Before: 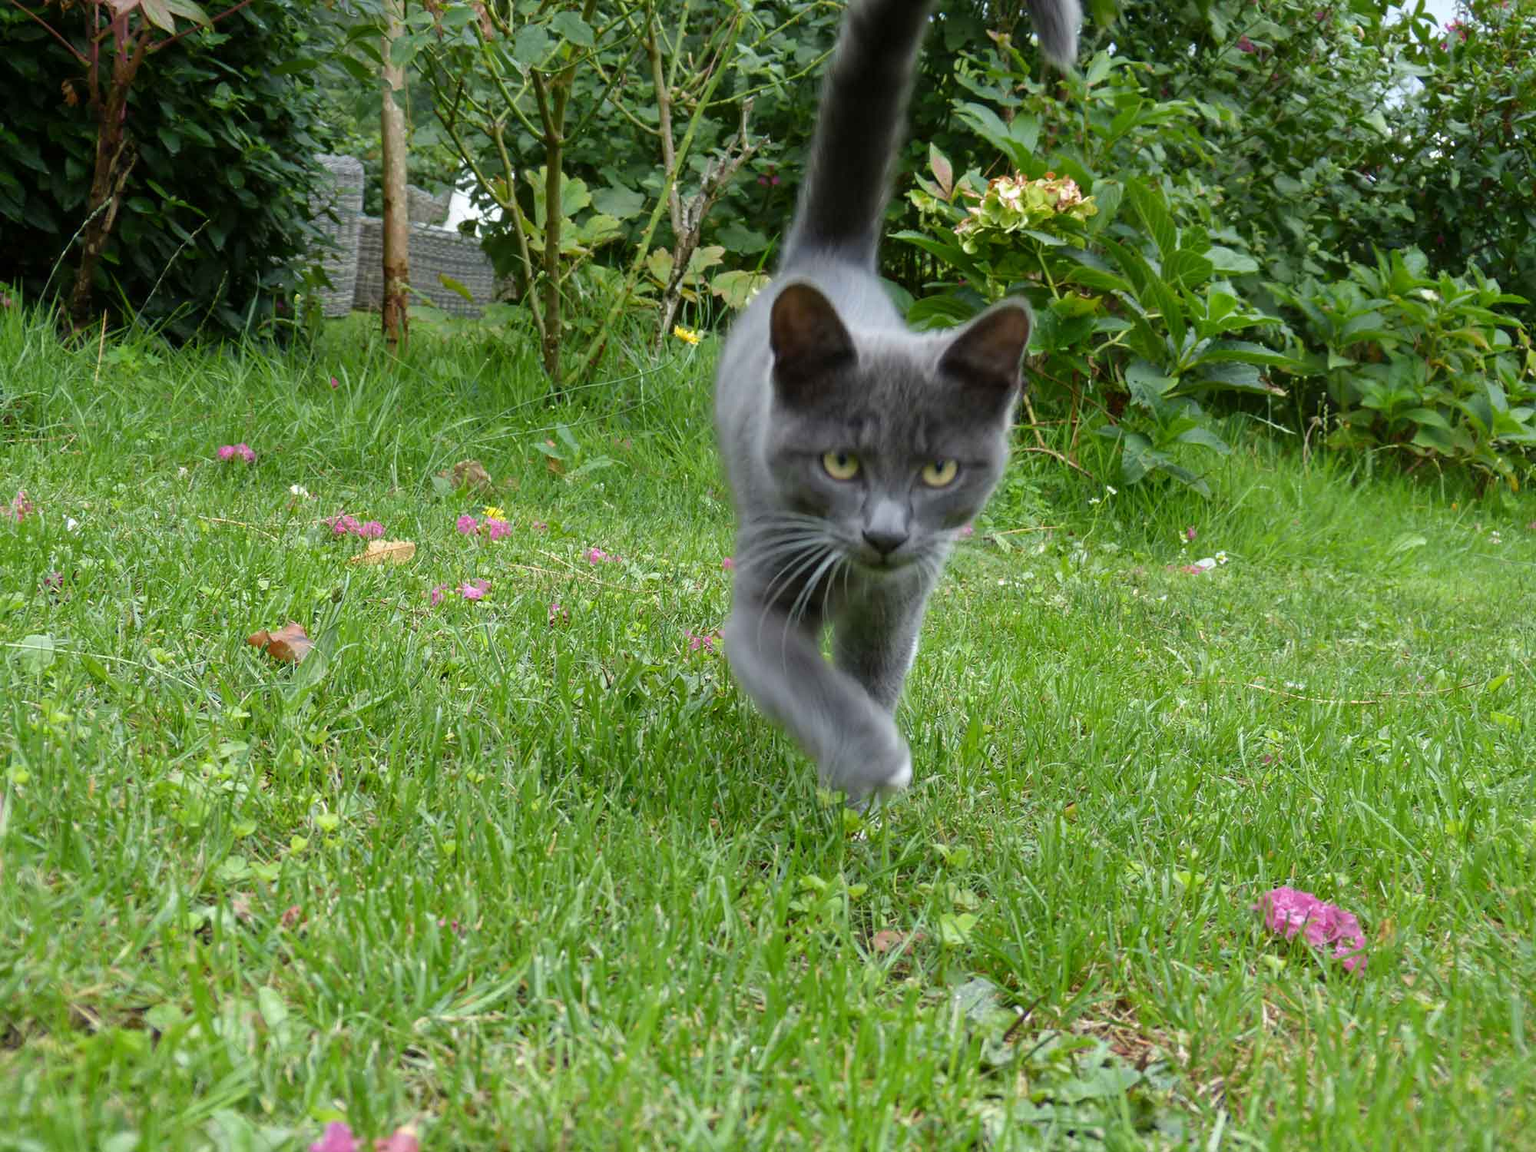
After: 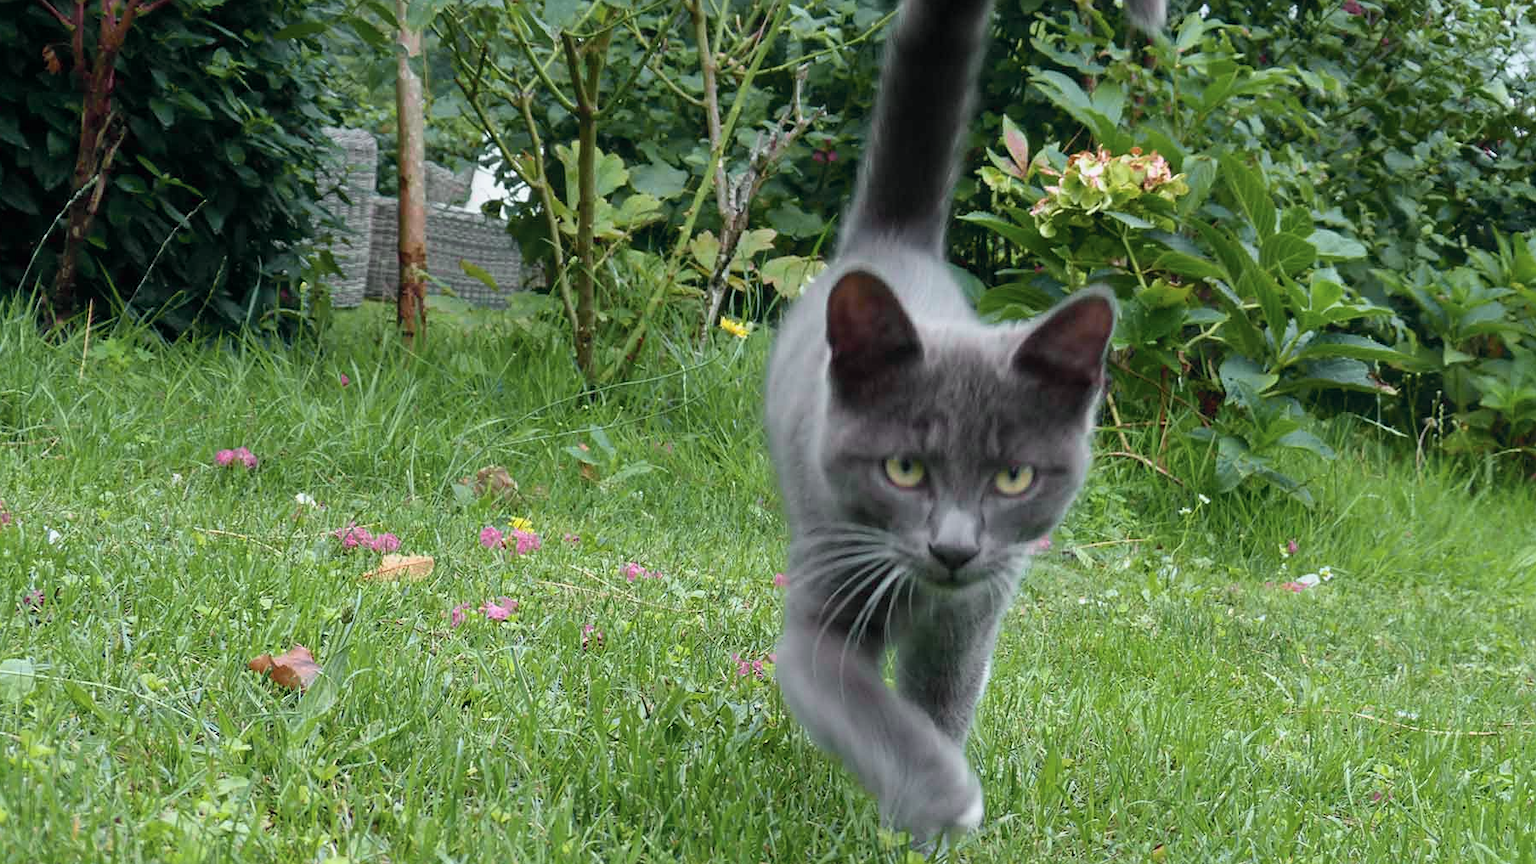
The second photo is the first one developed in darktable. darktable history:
crop: left 1.509%, top 3.452%, right 7.696%, bottom 28.452%
tone curve: curves: ch0 [(0, 0) (0.822, 0.825) (0.994, 0.955)]; ch1 [(0, 0) (0.226, 0.261) (0.383, 0.397) (0.46, 0.46) (0.498, 0.501) (0.524, 0.543) (0.578, 0.575) (1, 1)]; ch2 [(0, 0) (0.438, 0.456) (0.5, 0.495) (0.547, 0.515) (0.597, 0.58) (0.629, 0.603) (1, 1)], color space Lab, independent channels, preserve colors none
sharpen: amount 0.2
